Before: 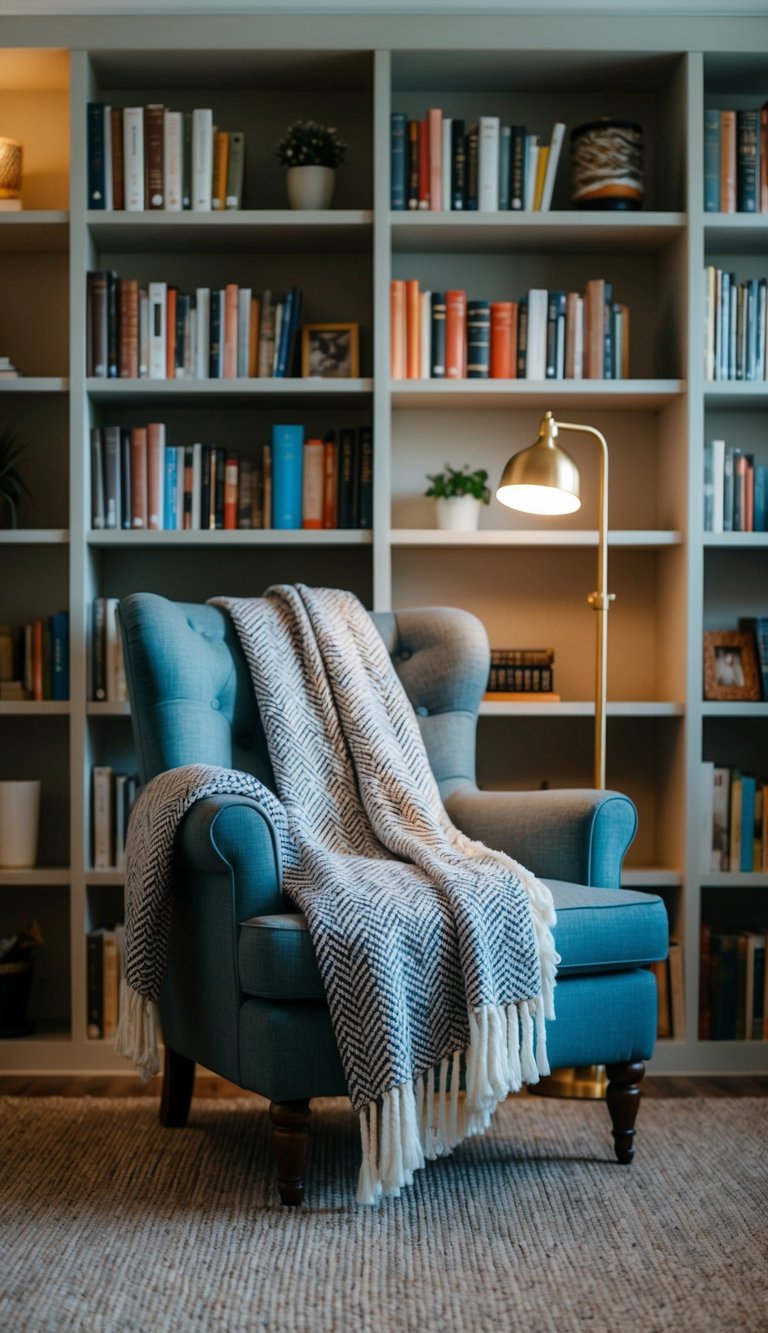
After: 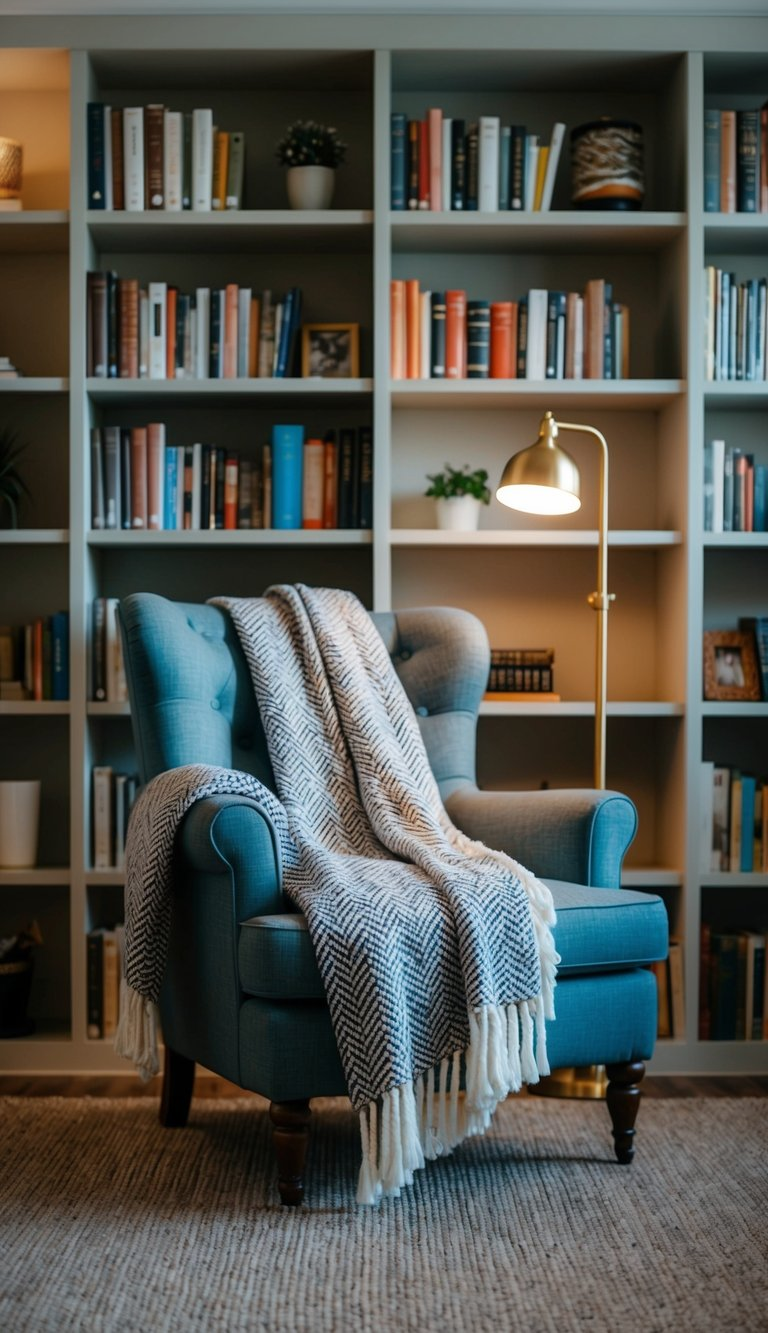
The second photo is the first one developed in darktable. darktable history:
vignetting: brightness -0.415, saturation -0.304, unbound false
